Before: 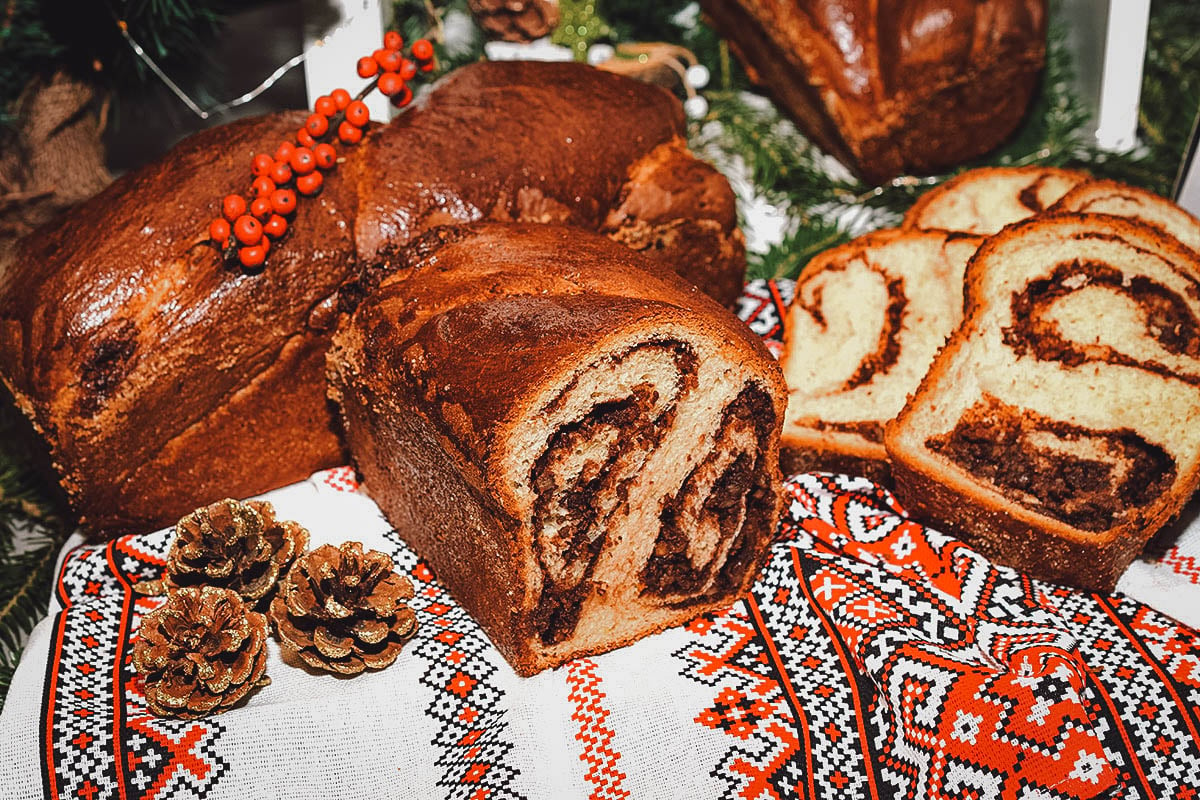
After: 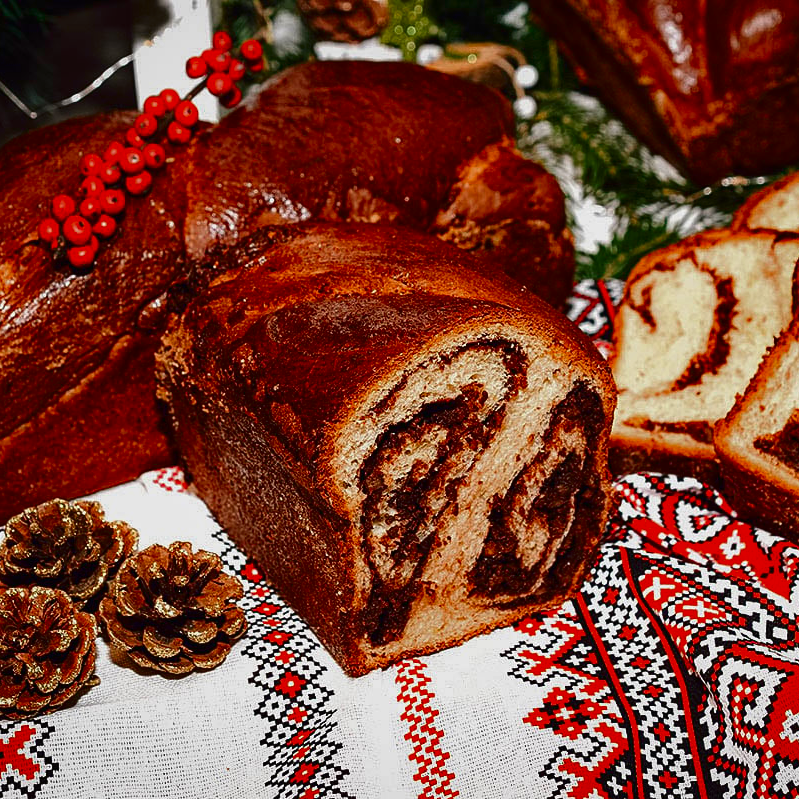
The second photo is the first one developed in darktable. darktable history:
contrast brightness saturation: contrast 0.095, brightness -0.275, saturation 0.147
crop and rotate: left 14.326%, right 19.011%
